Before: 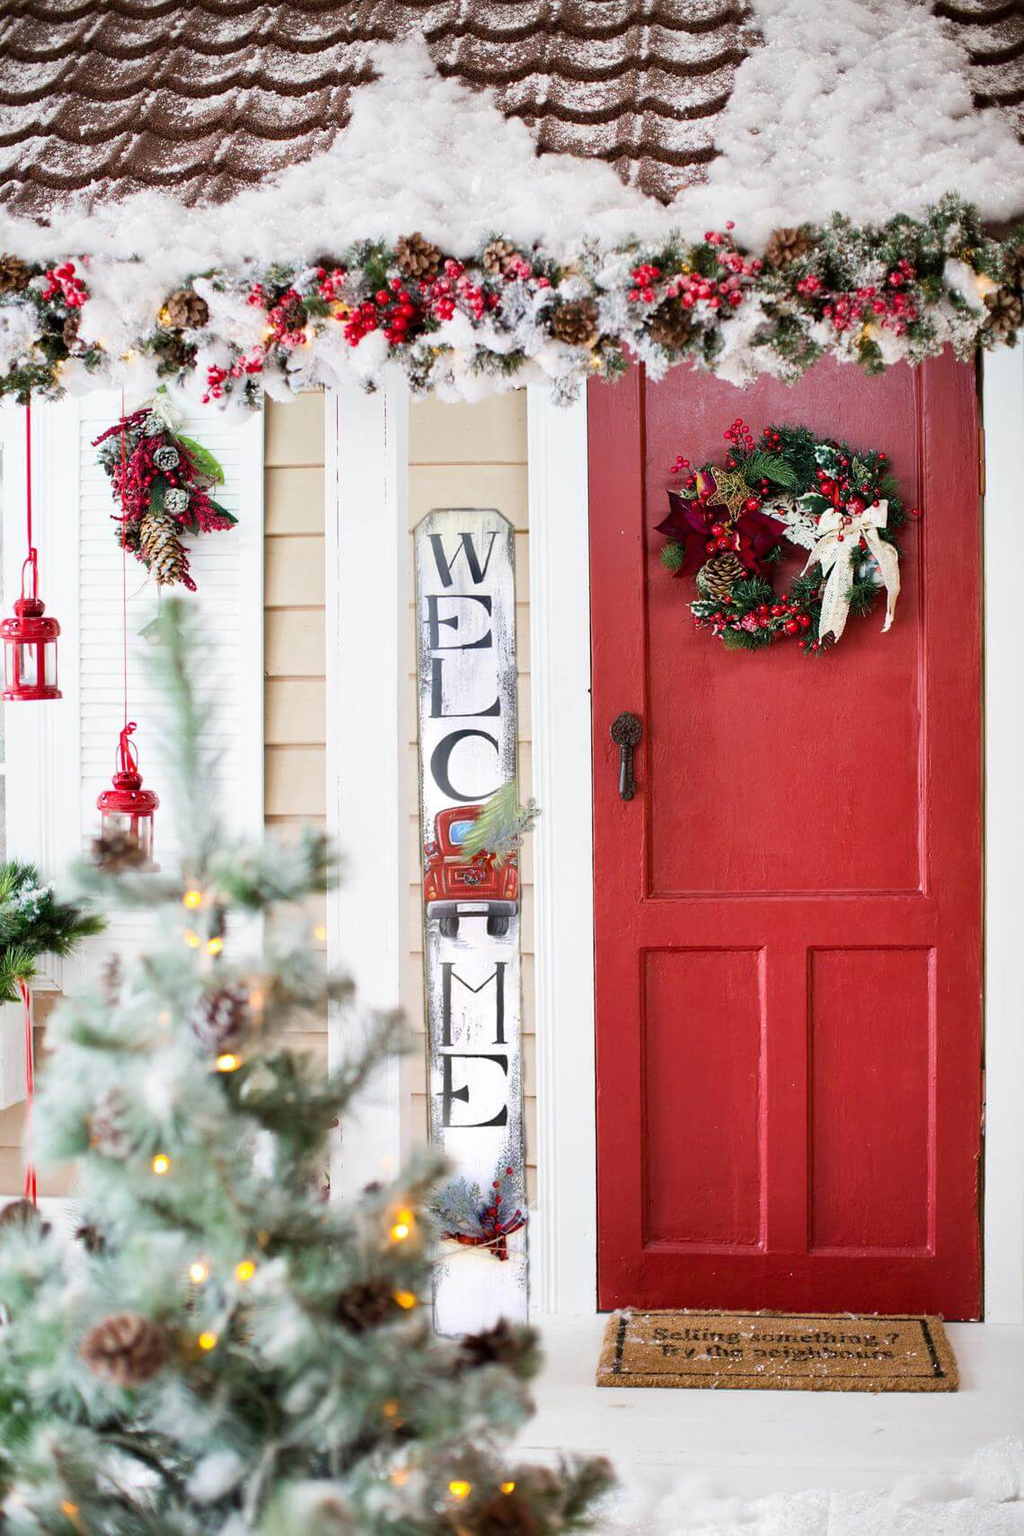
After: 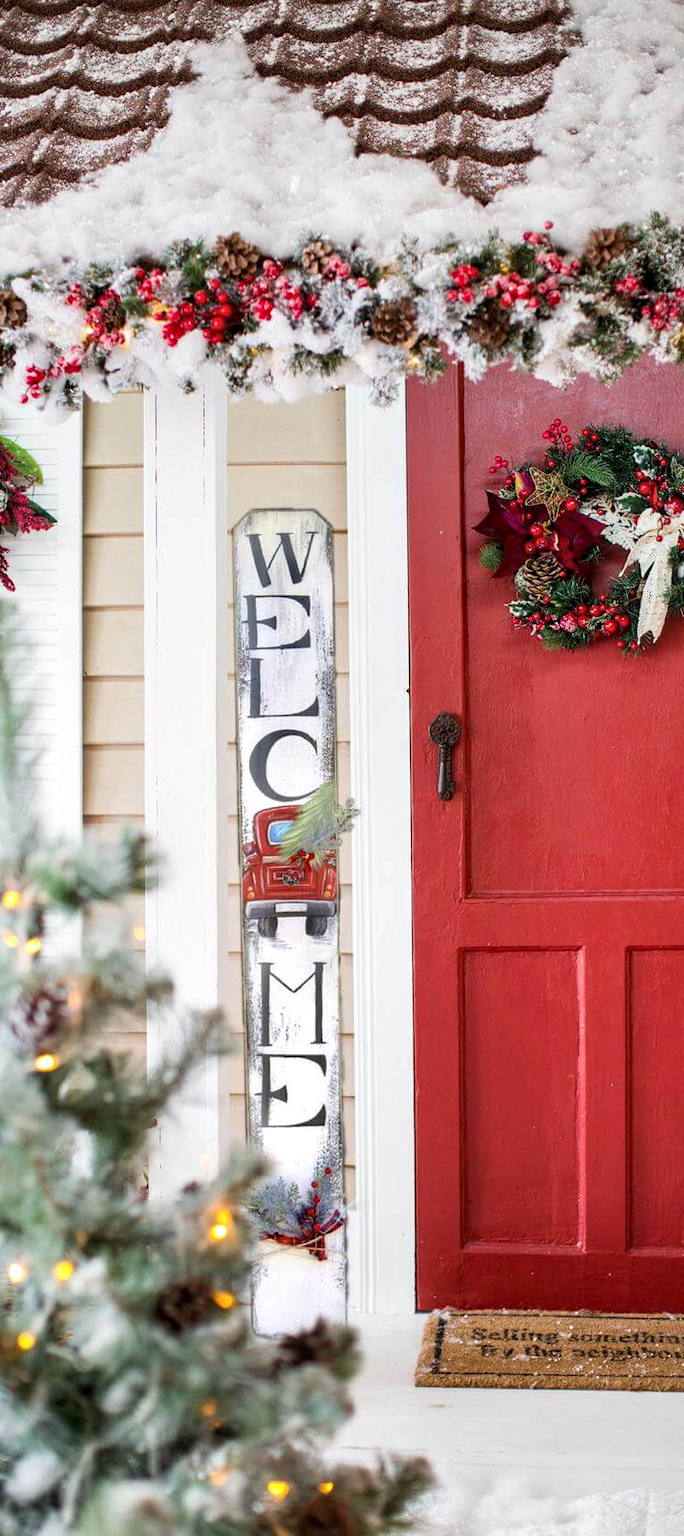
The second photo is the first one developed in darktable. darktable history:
local contrast: on, module defaults
crop and rotate: left 17.732%, right 15.423%
